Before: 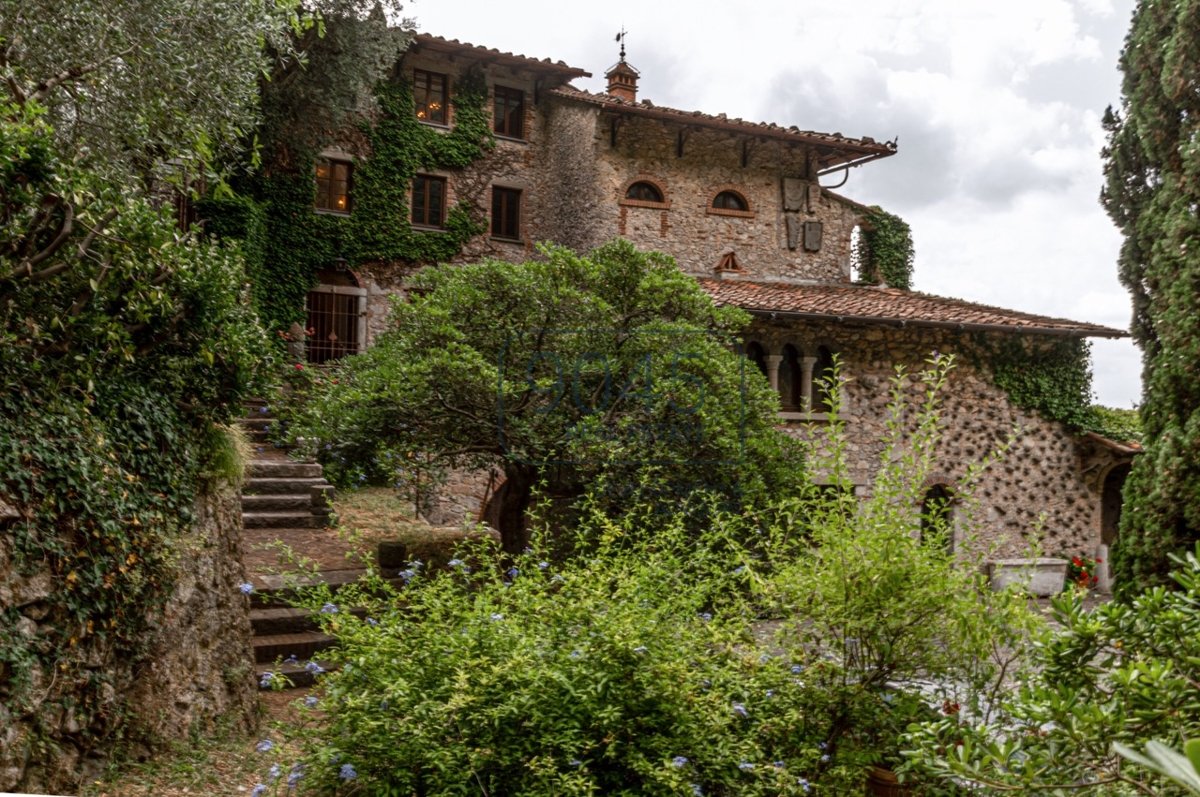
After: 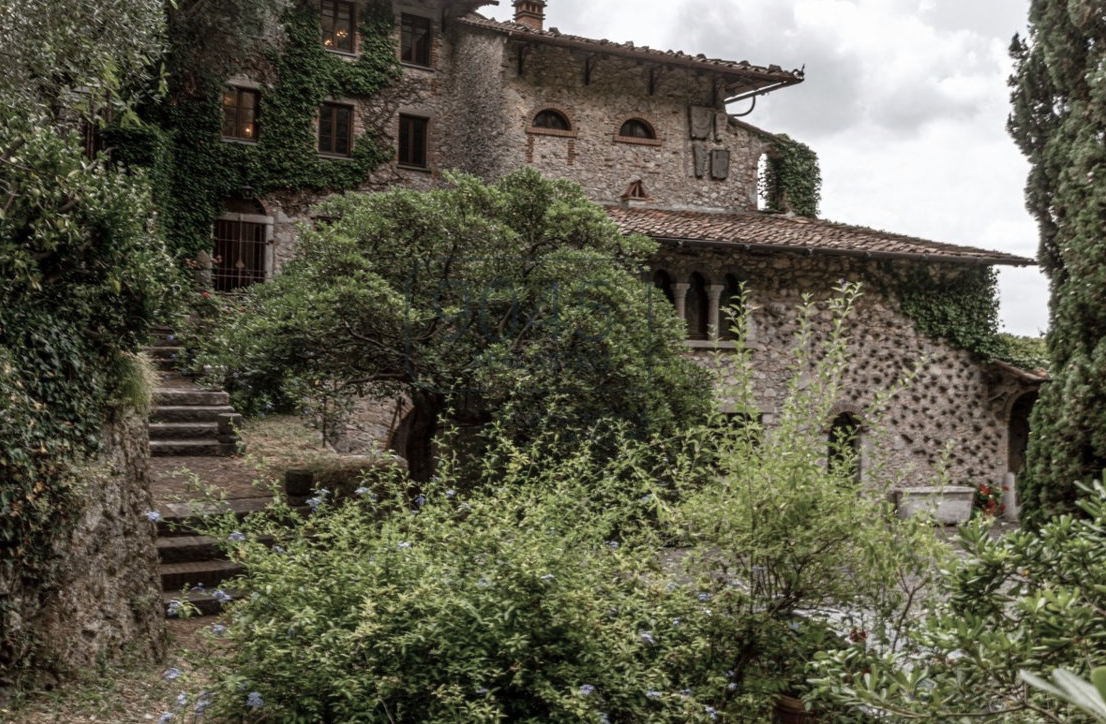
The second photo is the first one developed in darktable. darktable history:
crop and rotate: left 7.797%, top 9.131%
color correction: highlights b* 0.065, saturation 0.569
